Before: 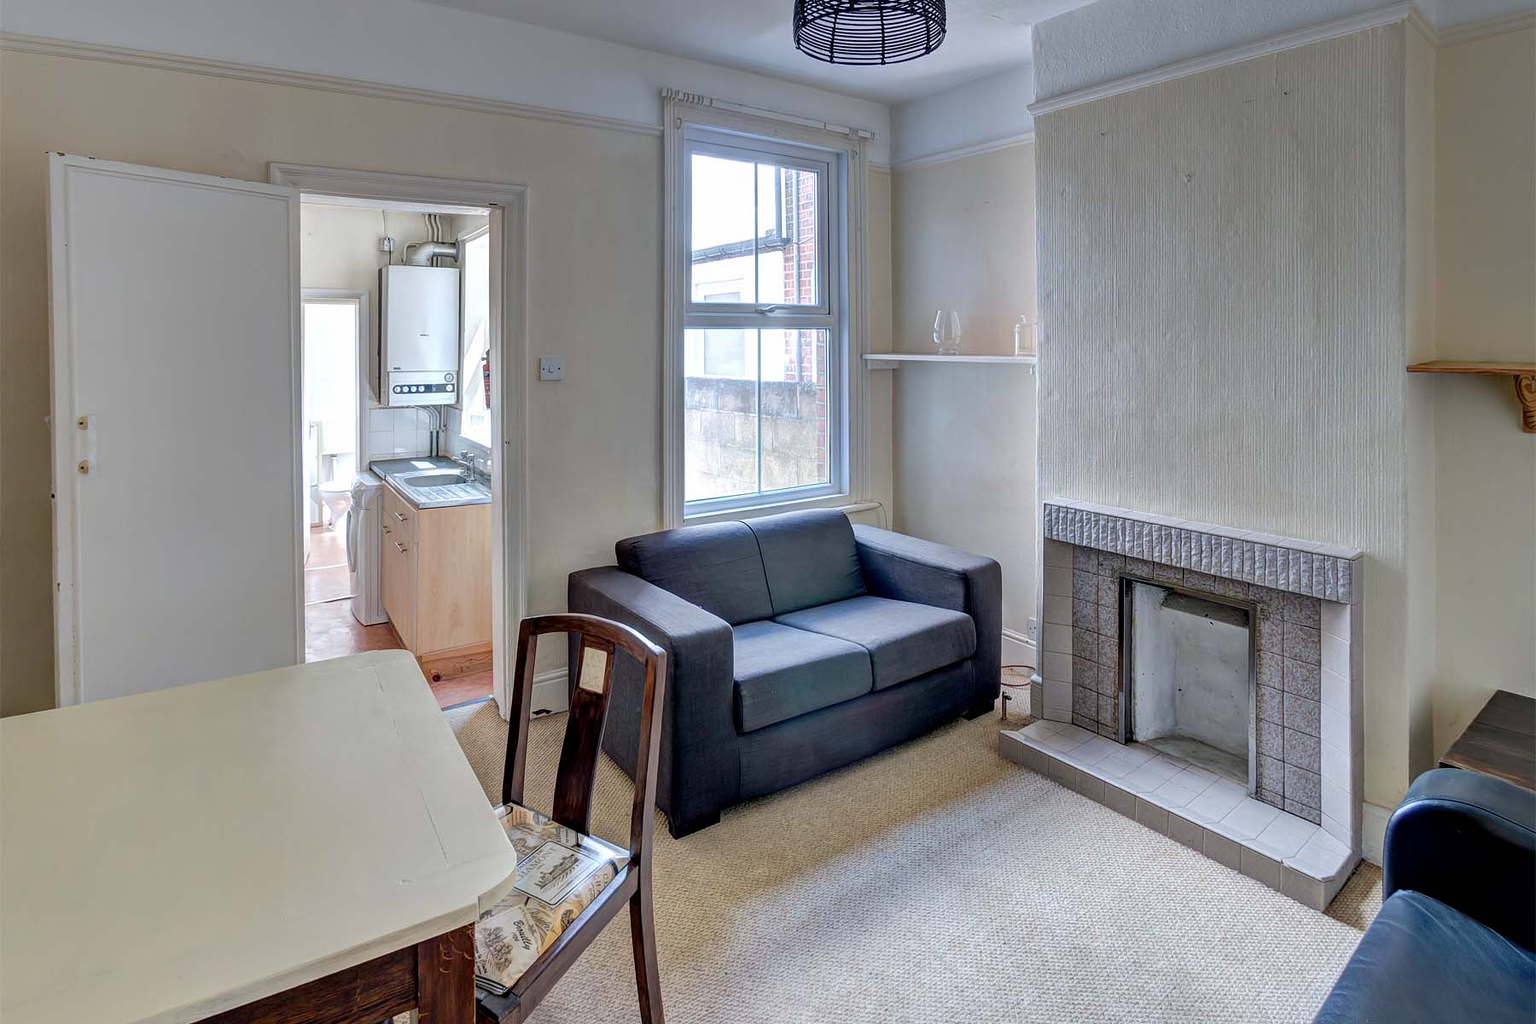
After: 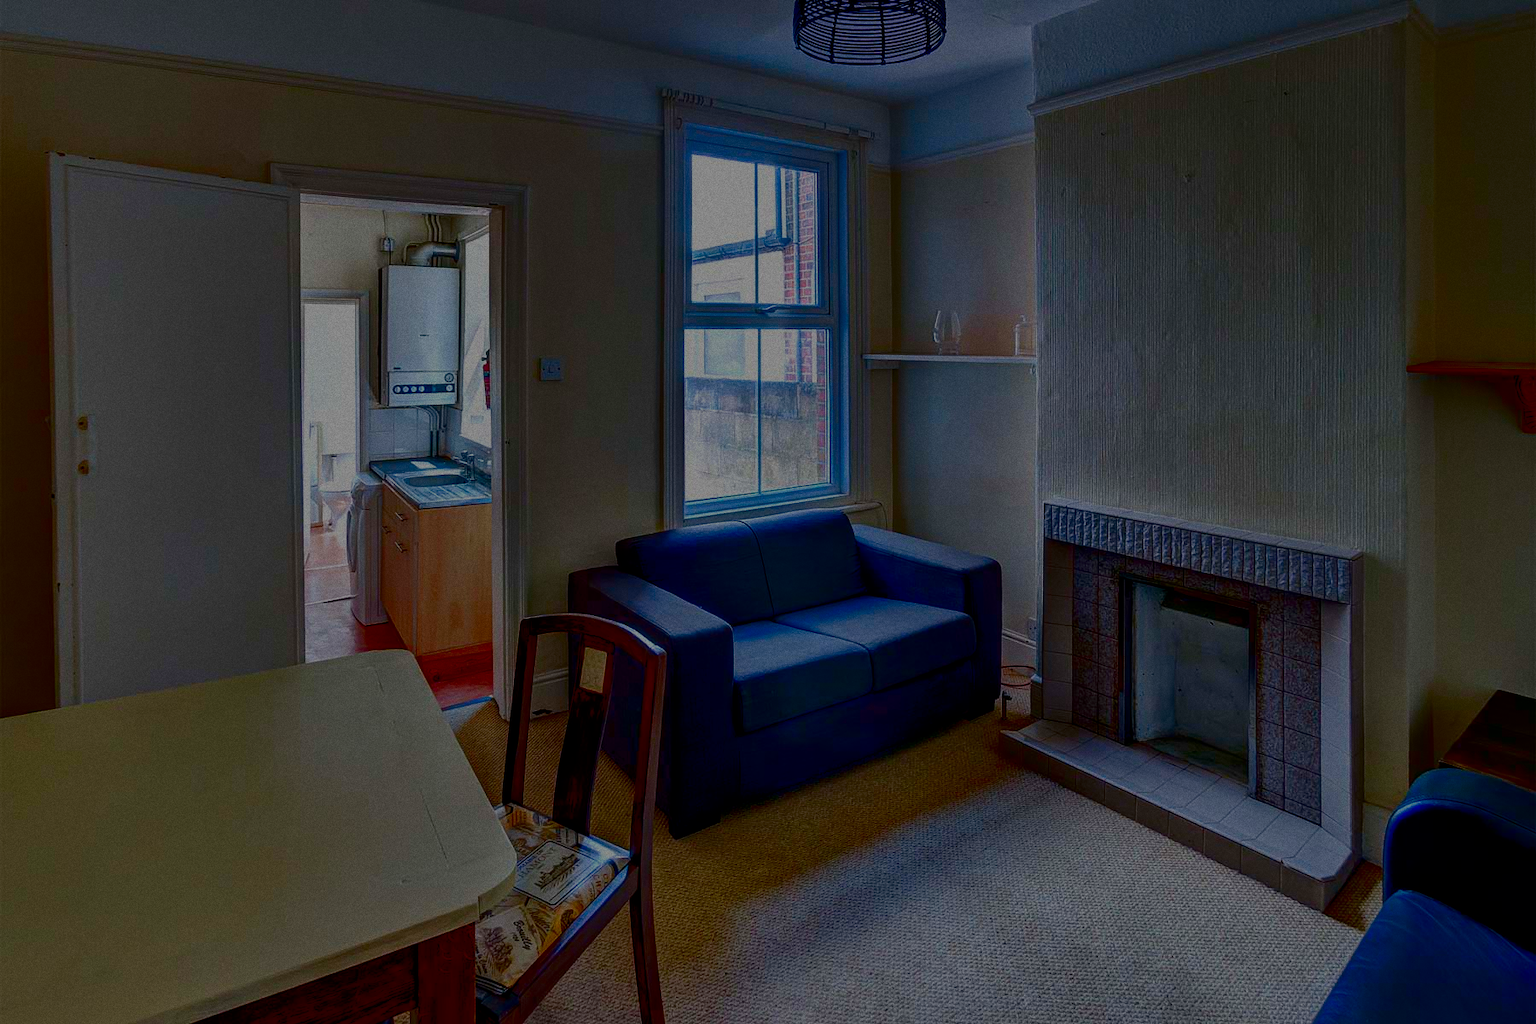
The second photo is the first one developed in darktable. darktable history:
filmic rgb: black relative exposure -6.98 EV, white relative exposure 5.63 EV, hardness 2.86
contrast brightness saturation: brightness -1, saturation 1
grain: coarseness 0.47 ISO
